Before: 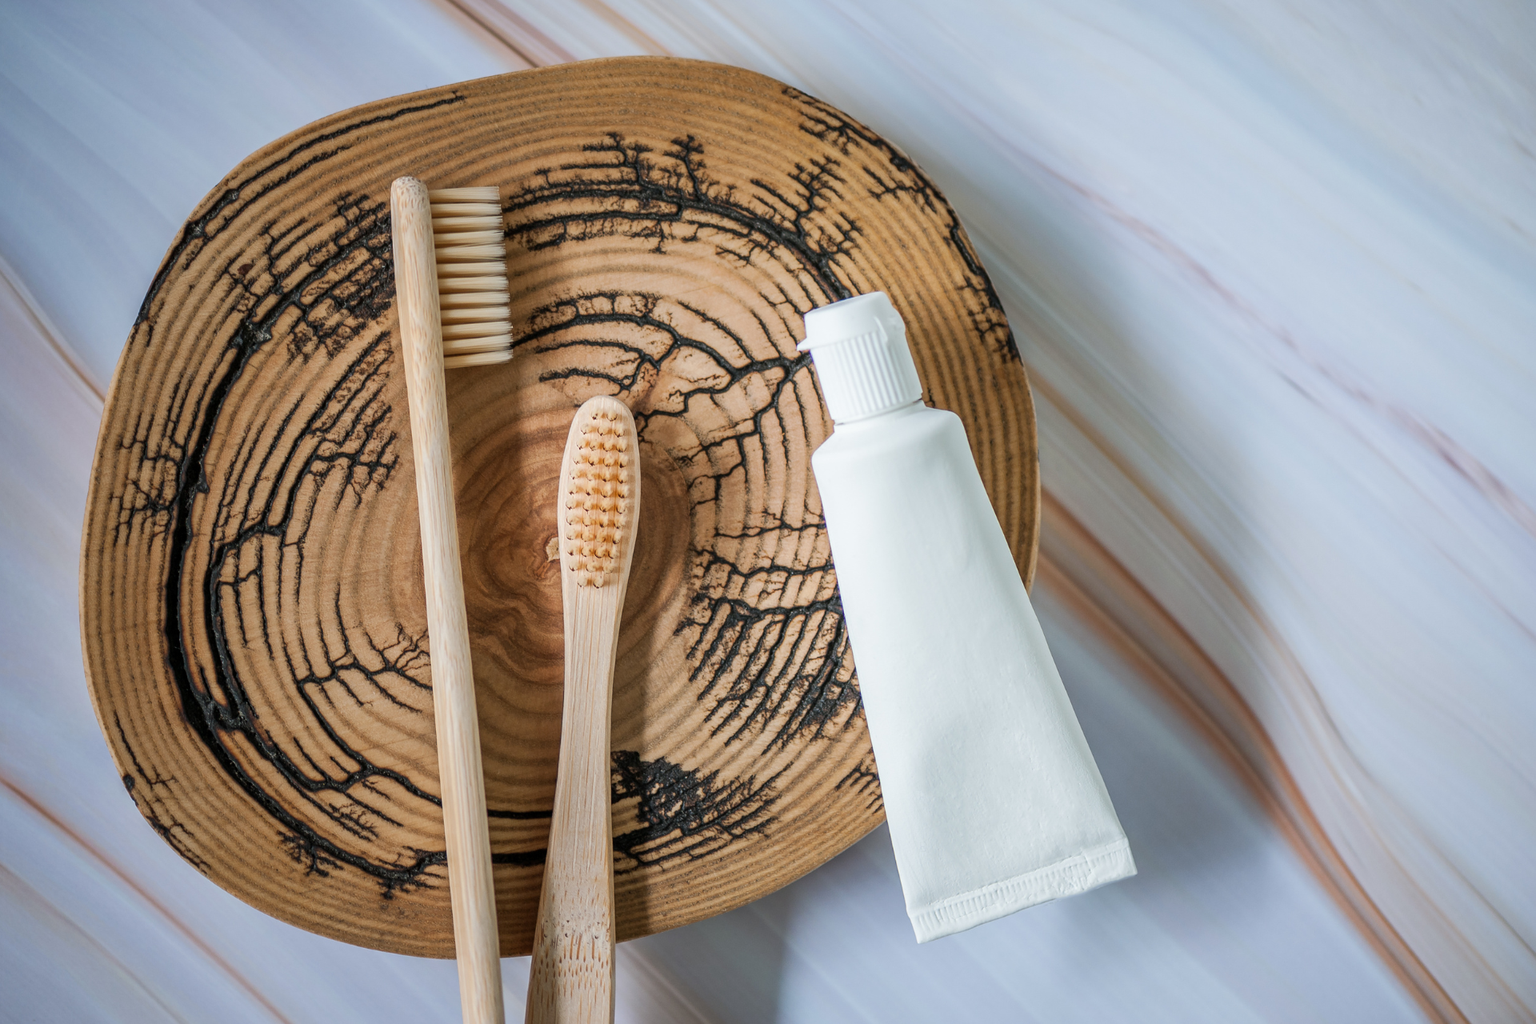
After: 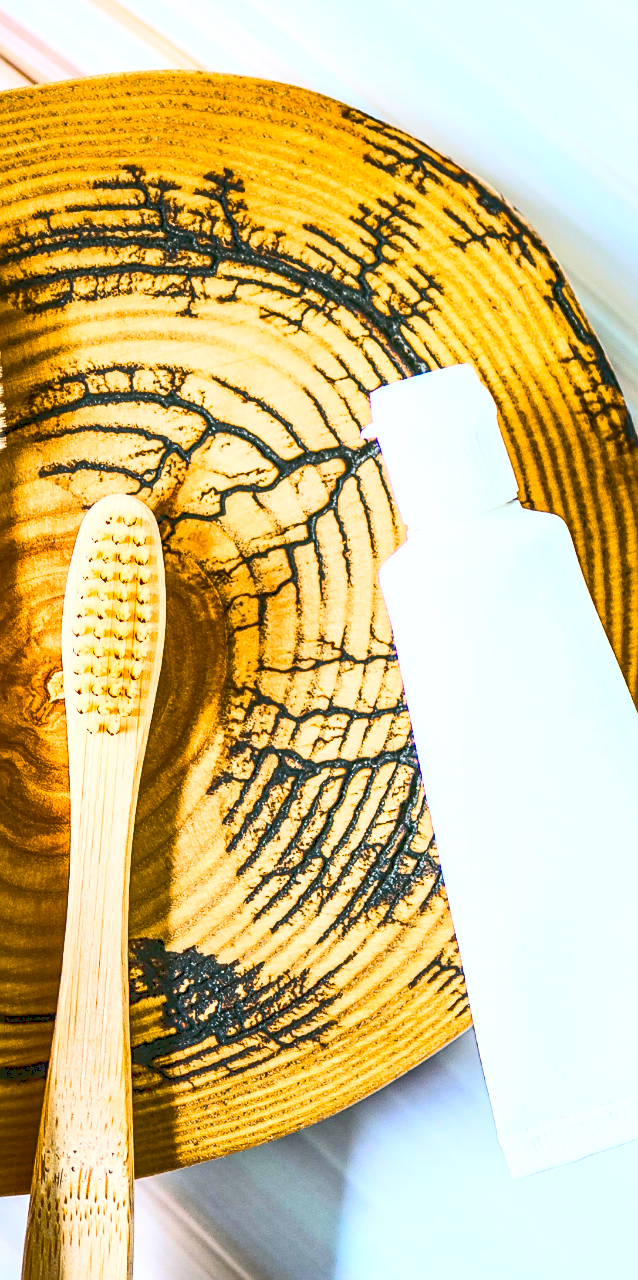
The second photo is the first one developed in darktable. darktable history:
base curve: curves: ch0 [(0, 0.015) (0.085, 0.116) (0.134, 0.298) (0.19, 0.545) (0.296, 0.764) (0.599, 0.982) (1, 1)]
local contrast: detail 130%
color balance rgb: shadows lift › luminance -7.281%, shadows lift › chroma 2.09%, shadows lift › hue 199.95°, global offset › hue 169.7°, linear chroma grading › shadows 9.941%, linear chroma grading › highlights 8.872%, linear chroma grading › global chroma 14.625%, linear chroma grading › mid-tones 14.956%, perceptual saturation grading › global saturation 28.008%, perceptual saturation grading › highlights -25.25%, perceptual saturation grading › mid-tones 25.622%, perceptual saturation grading › shadows 49.668%
crop: left 33.076%, right 33.655%
sharpen: on, module defaults
exposure: exposure 0.225 EV, compensate highlight preservation false
